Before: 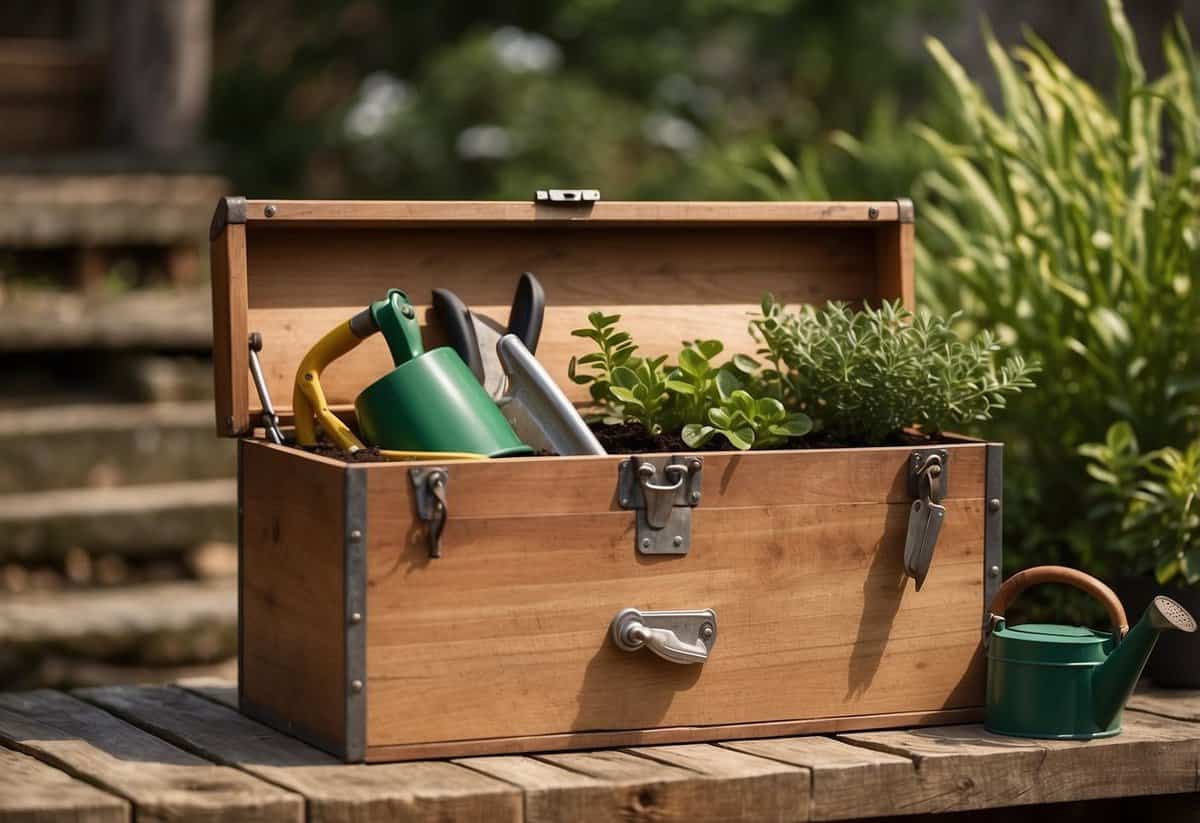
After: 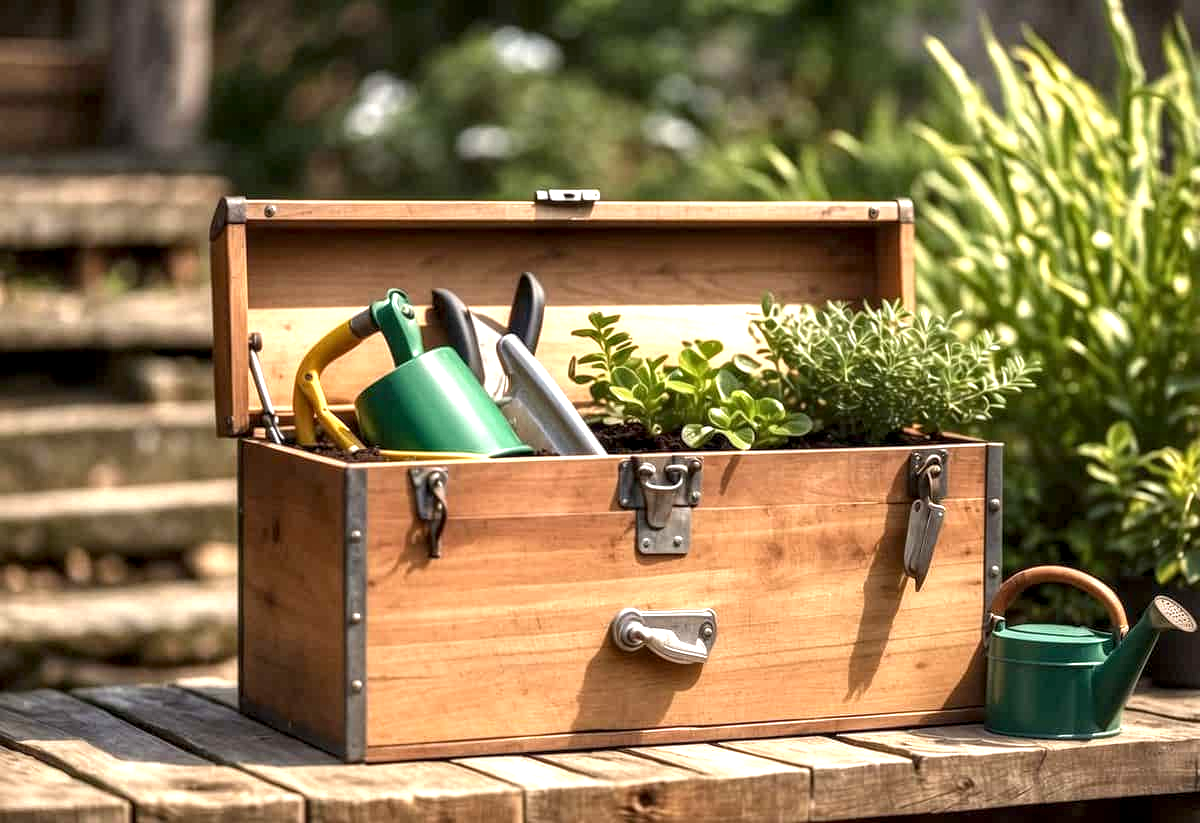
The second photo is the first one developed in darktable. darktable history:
exposure: black level correction 0.001, exposure 1.05 EV, compensate highlight preservation false
local contrast: detail 142%
